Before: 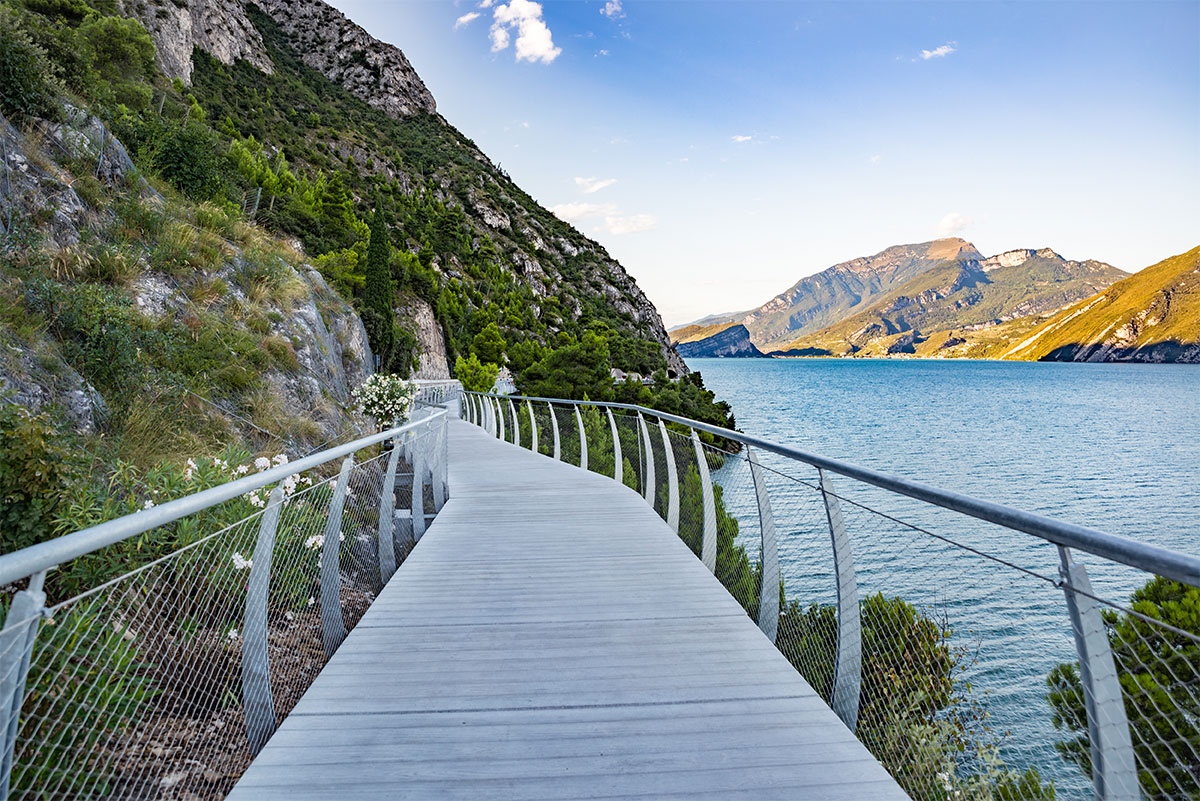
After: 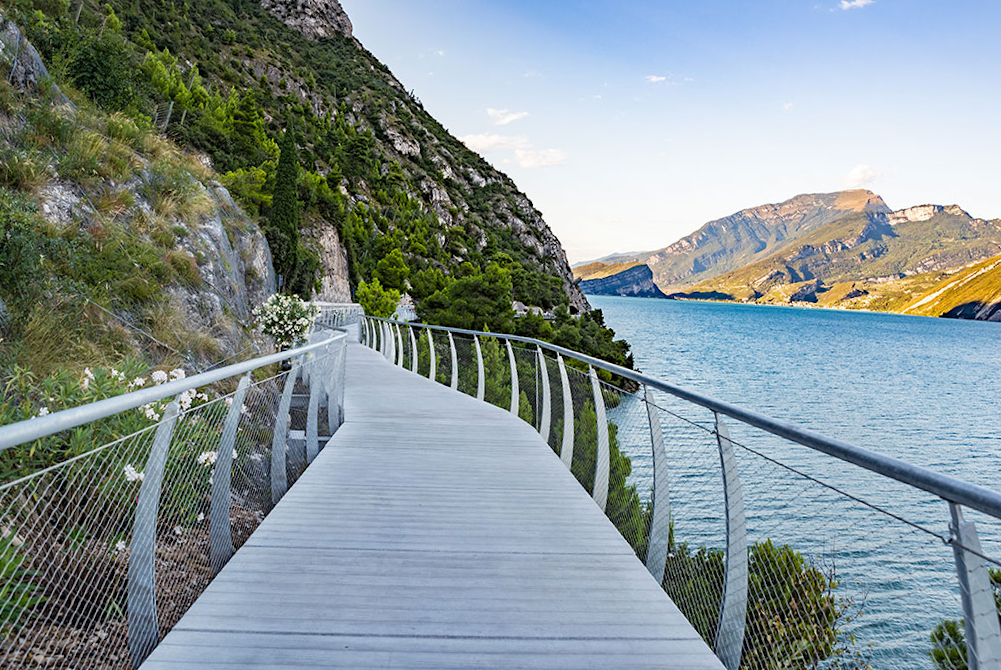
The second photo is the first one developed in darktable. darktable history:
crop and rotate: angle -3.14°, left 5.057%, top 5.23%, right 4.787%, bottom 4.325%
